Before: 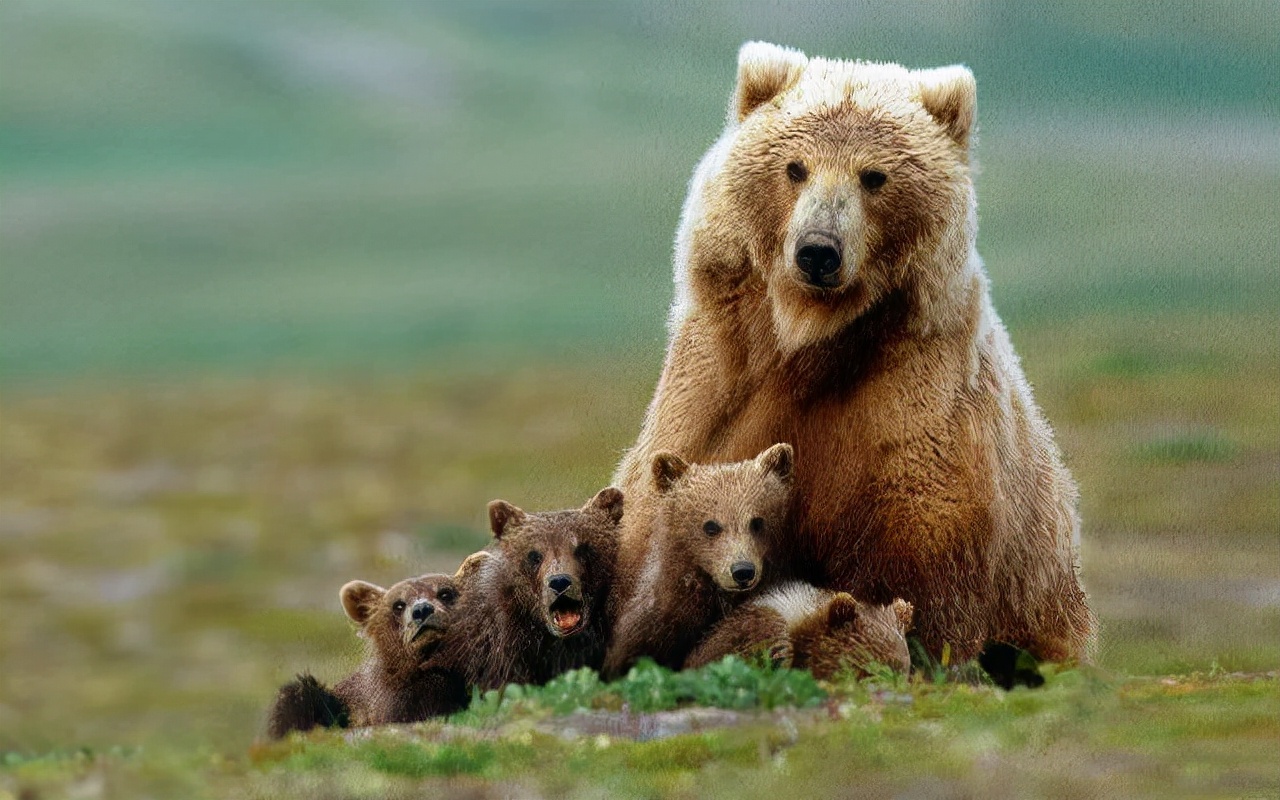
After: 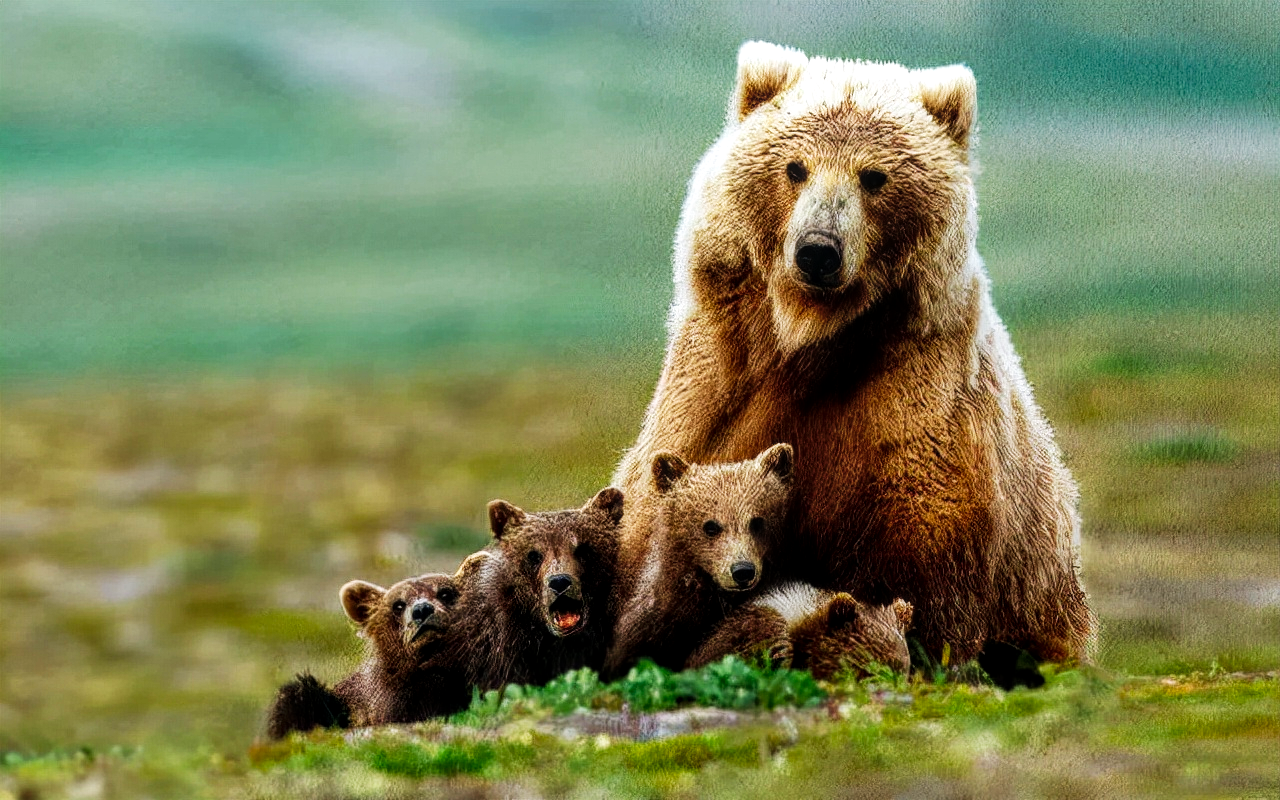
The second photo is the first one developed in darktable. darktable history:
exposure: black level correction 0, exposure 0 EV, compensate exposure bias true, compensate highlight preservation false
local contrast: highlights 55%, shadows 52%, detail 130%, midtone range 0.448
haze removal: strength -0.036, compatibility mode true, adaptive false
tone curve: curves: ch0 [(0, 0) (0.003, 0.002) (0.011, 0.006) (0.025, 0.014) (0.044, 0.02) (0.069, 0.027) (0.1, 0.036) (0.136, 0.05) (0.177, 0.081) (0.224, 0.118) (0.277, 0.183) (0.335, 0.262) (0.399, 0.351) (0.468, 0.456) (0.543, 0.571) (0.623, 0.692) (0.709, 0.795) (0.801, 0.88) (0.898, 0.948) (1, 1)], preserve colors none
